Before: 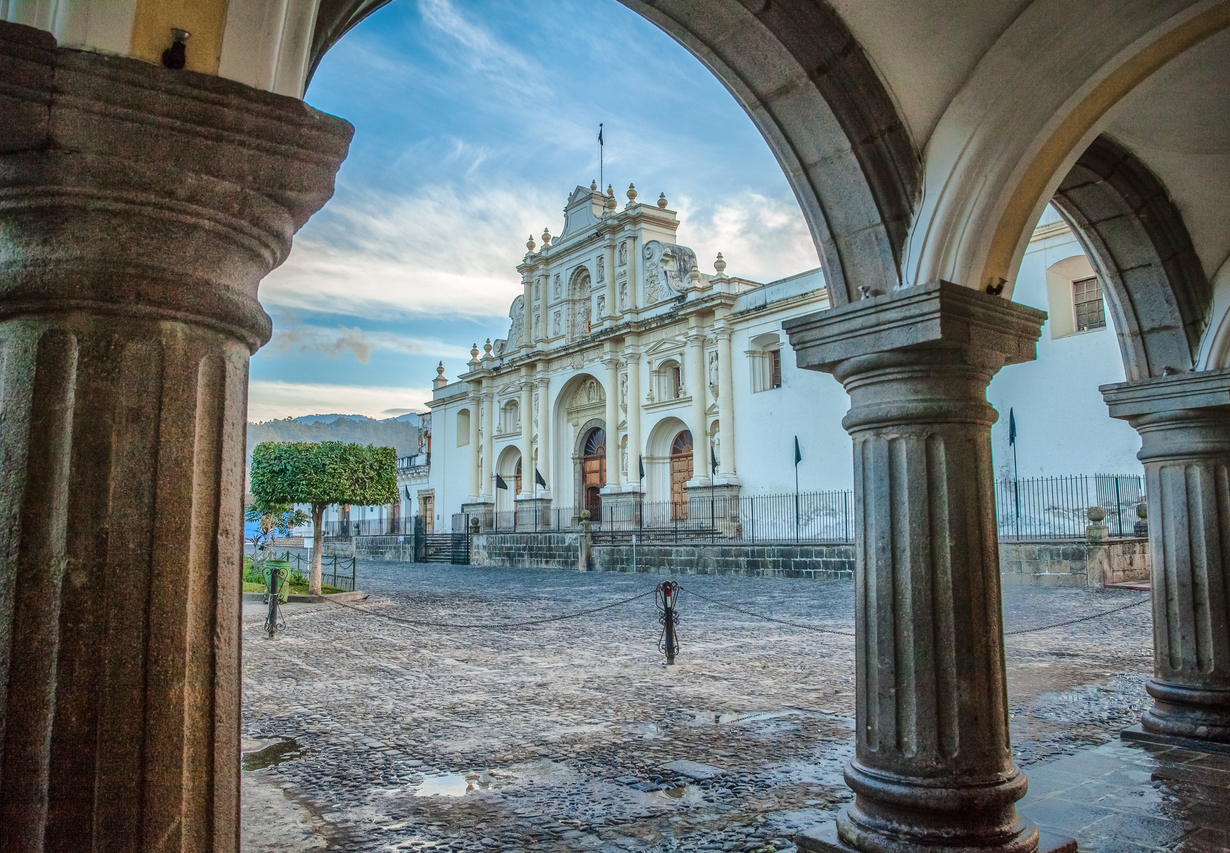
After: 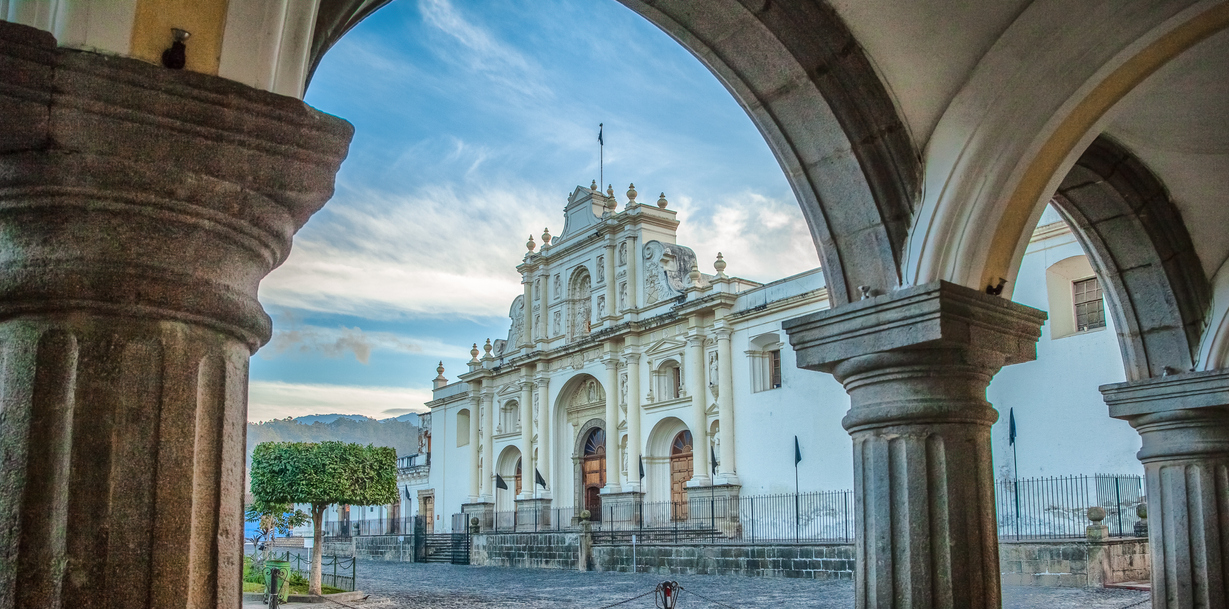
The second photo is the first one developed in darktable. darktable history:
crop: right 0%, bottom 28.549%
